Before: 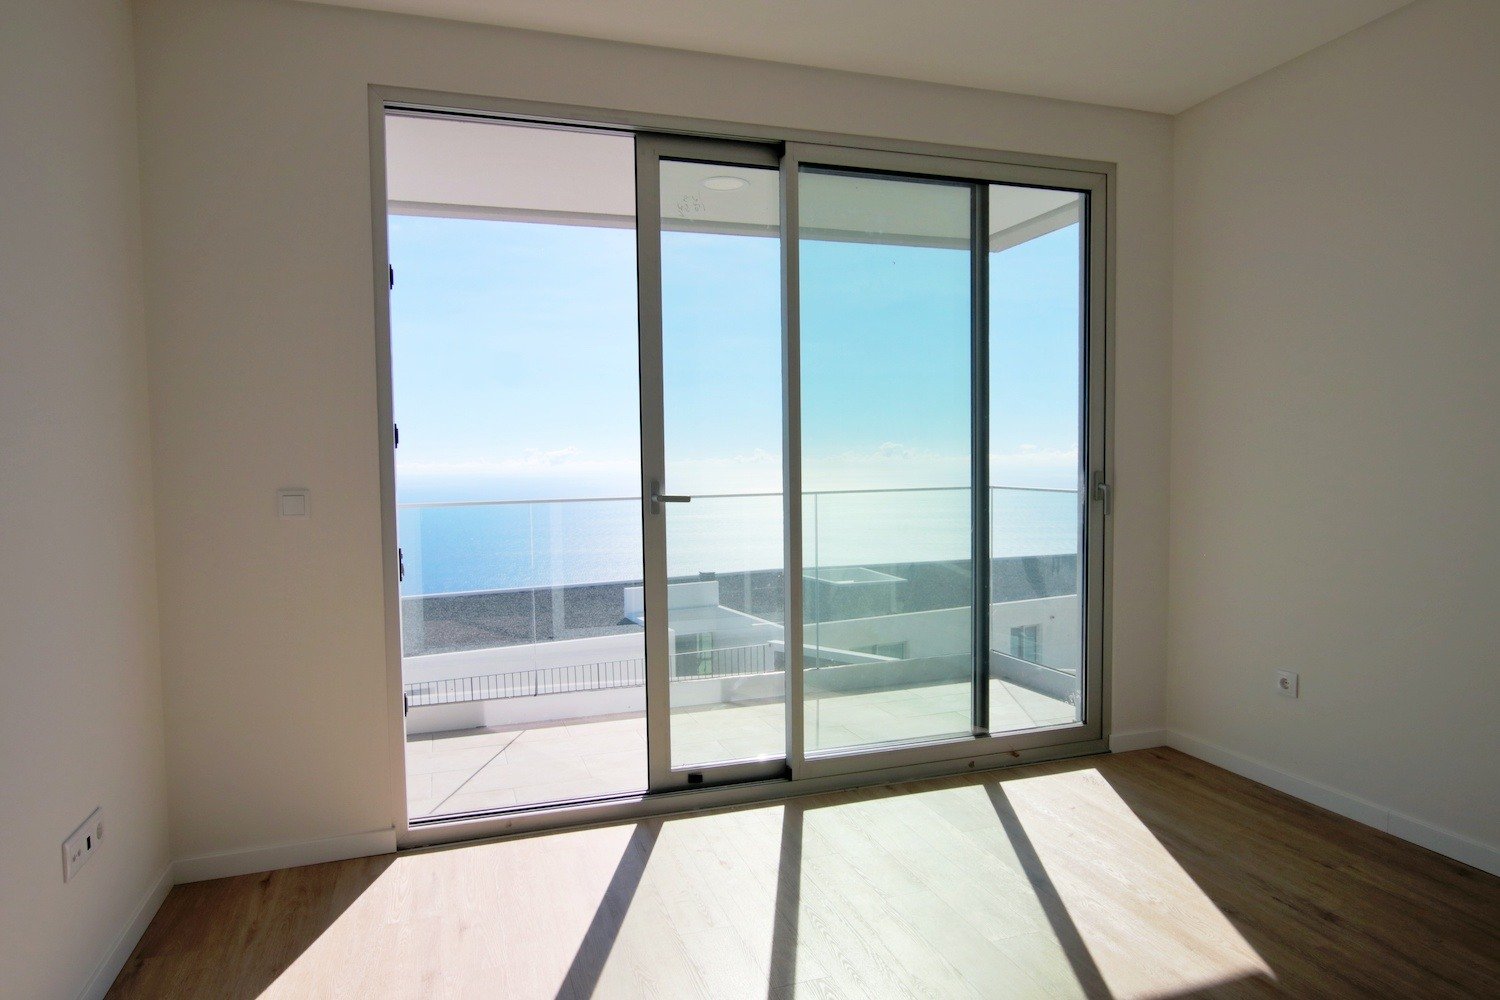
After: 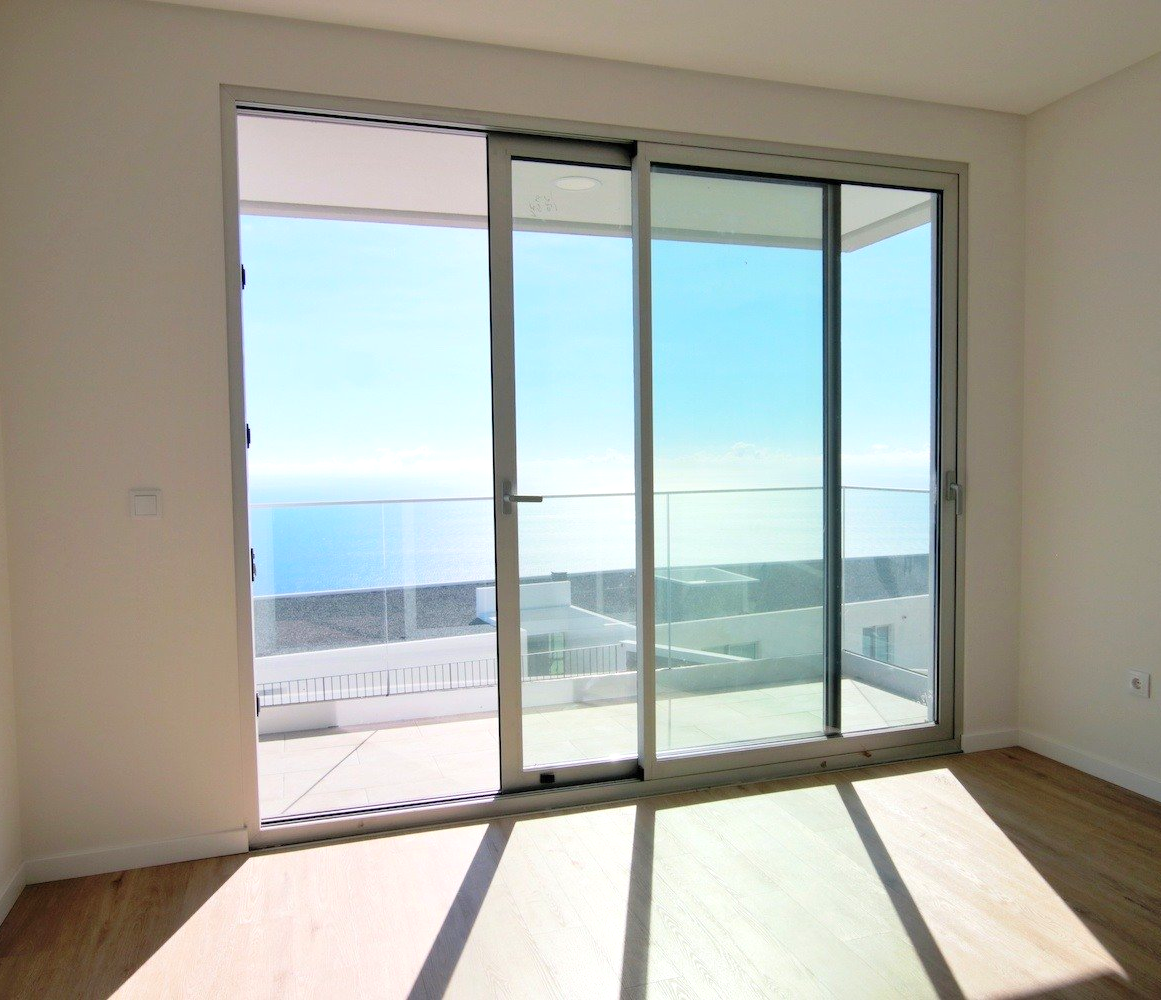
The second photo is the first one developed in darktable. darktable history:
crop: left 9.88%, right 12.664%
contrast brightness saturation: contrast 0.03, brightness 0.06, saturation 0.13
exposure: exposure 0.161 EV, compensate highlight preservation false
